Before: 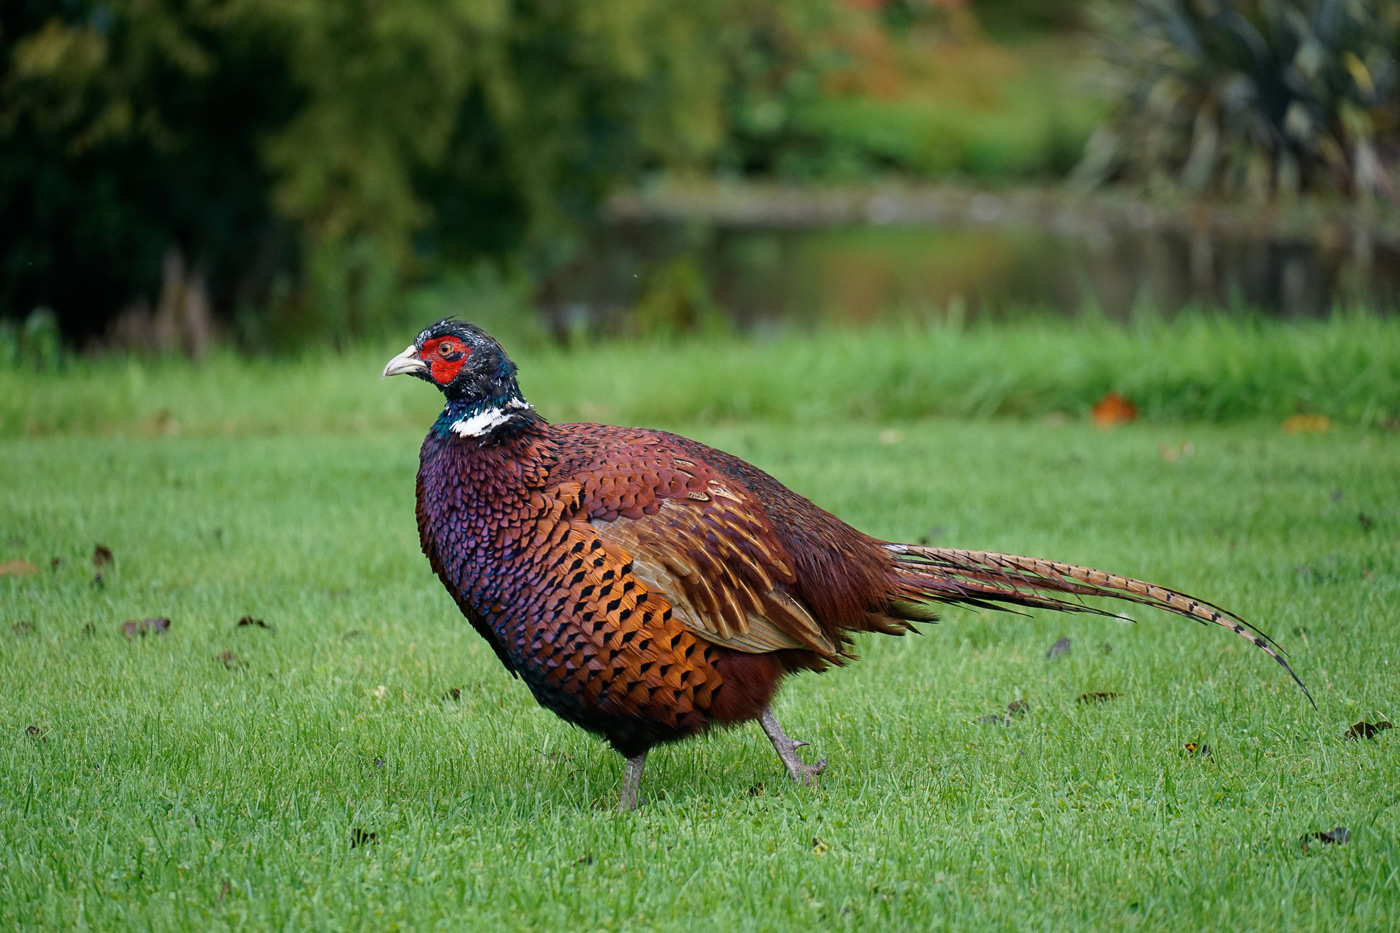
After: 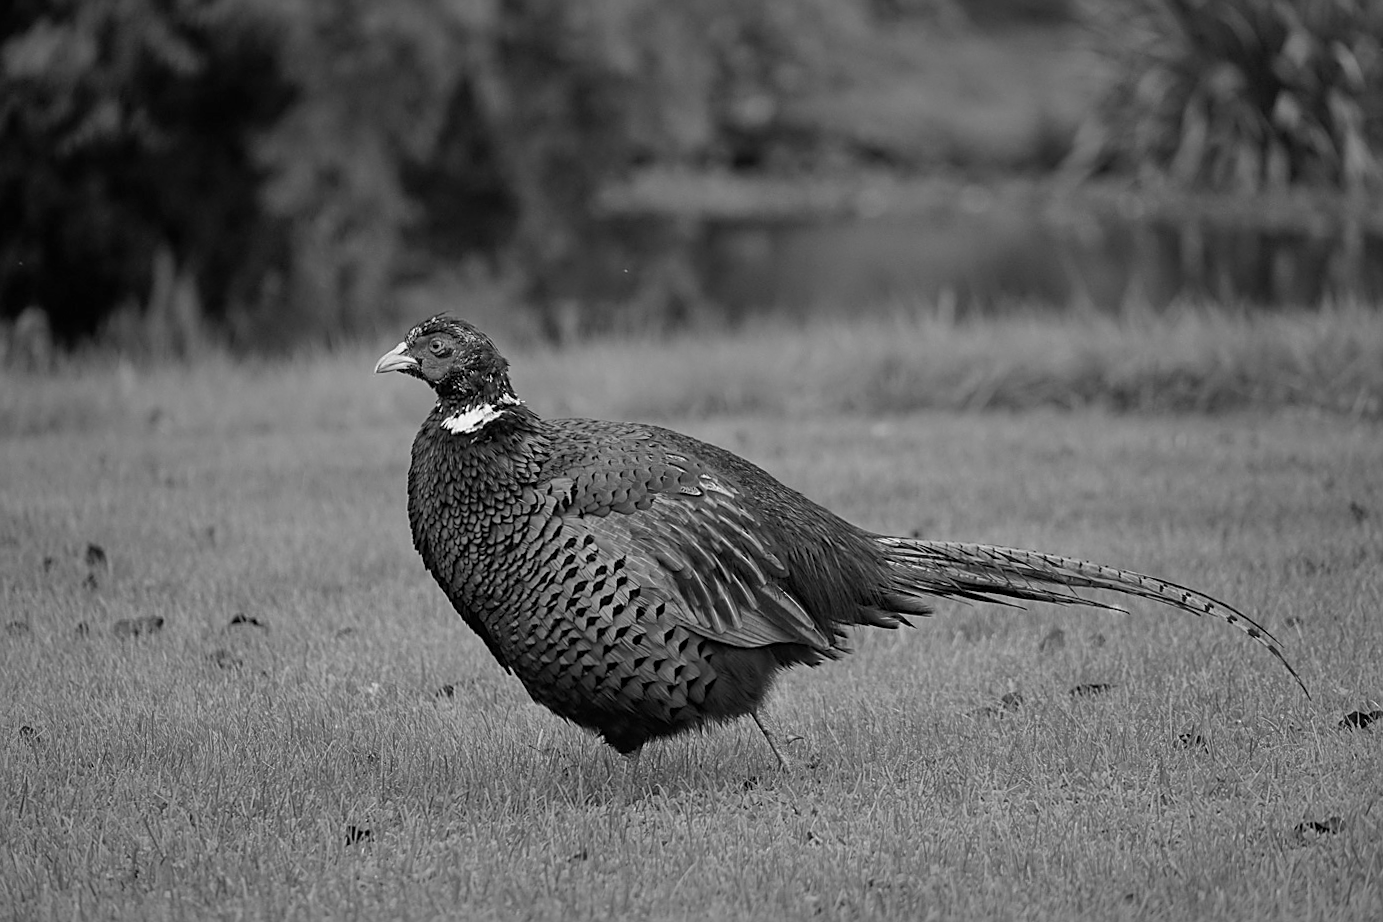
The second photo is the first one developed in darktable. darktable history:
shadows and highlights: shadows 40, highlights -60
rotate and perspective: rotation -0.45°, automatic cropping original format, crop left 0.008, crop right 0.992, crop top 0.012, crop bottom 0.988
sharpen: on, module defaults
monochrome: a 14.95, b -89.96
